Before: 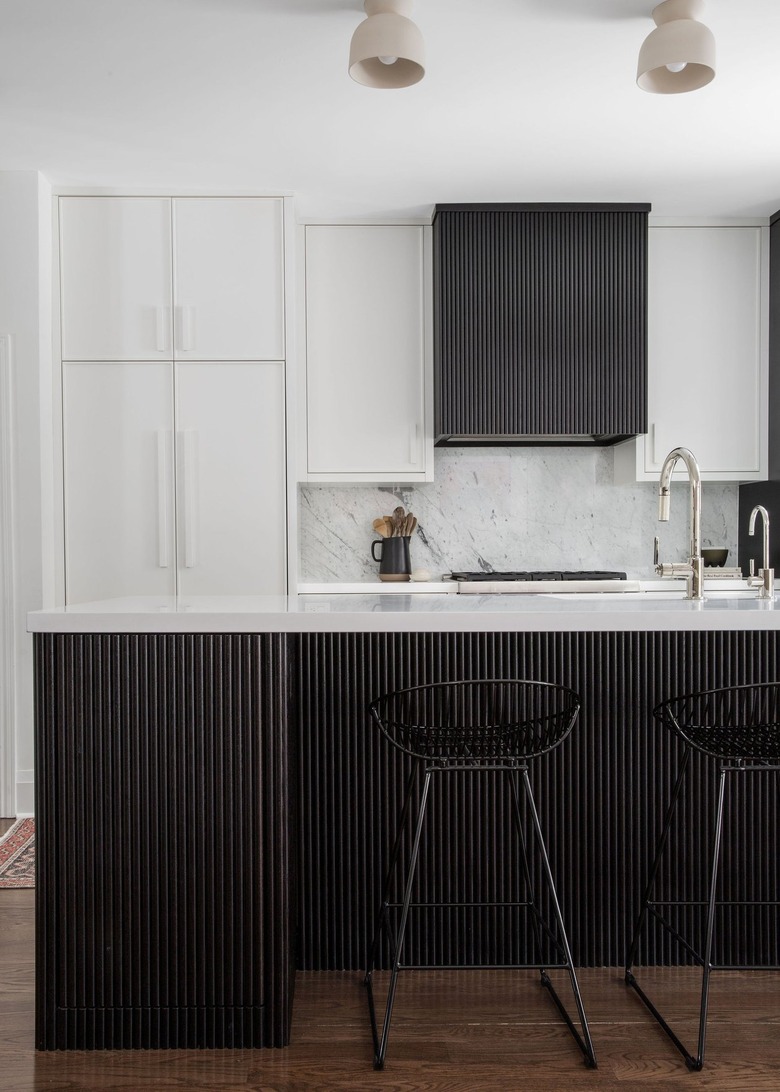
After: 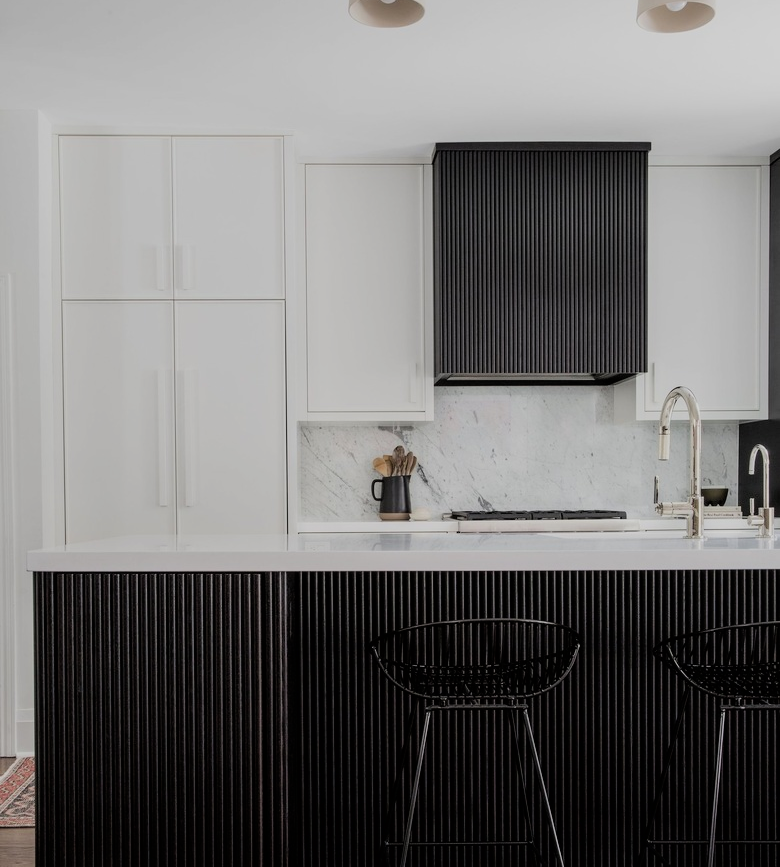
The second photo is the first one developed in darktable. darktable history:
filmic rgb: black relative exposure -7.65 EV, white relative exposure 4.56 EV, hardness 3.61, color science v6 (2022)
crop and rotate: top 5.667%, bottom 14.937%
